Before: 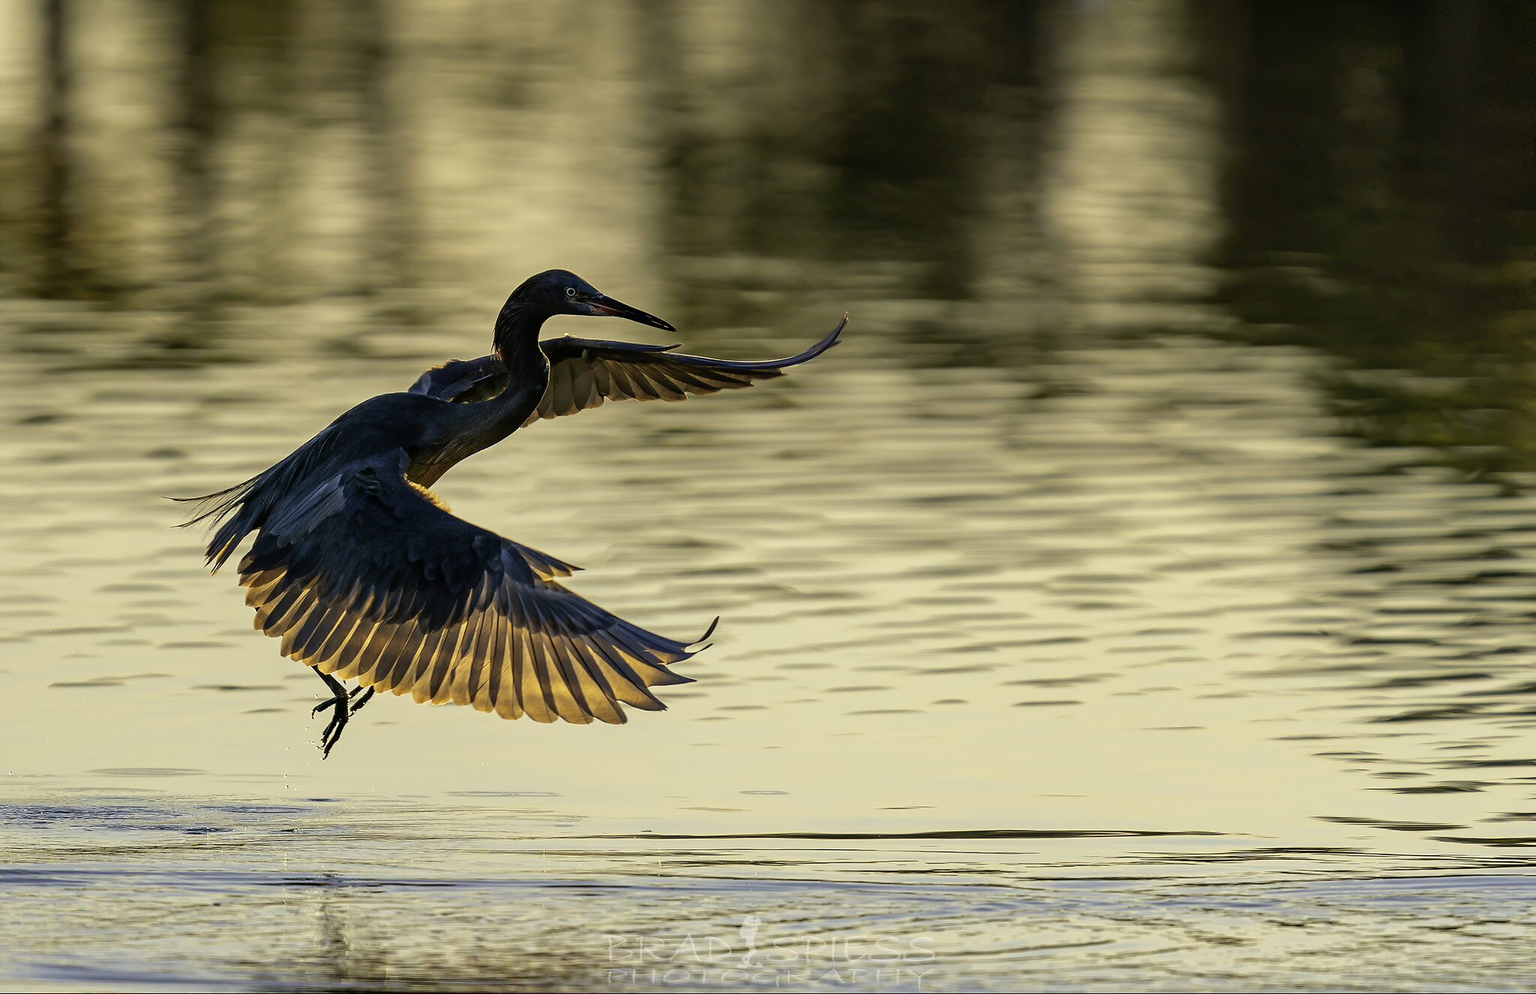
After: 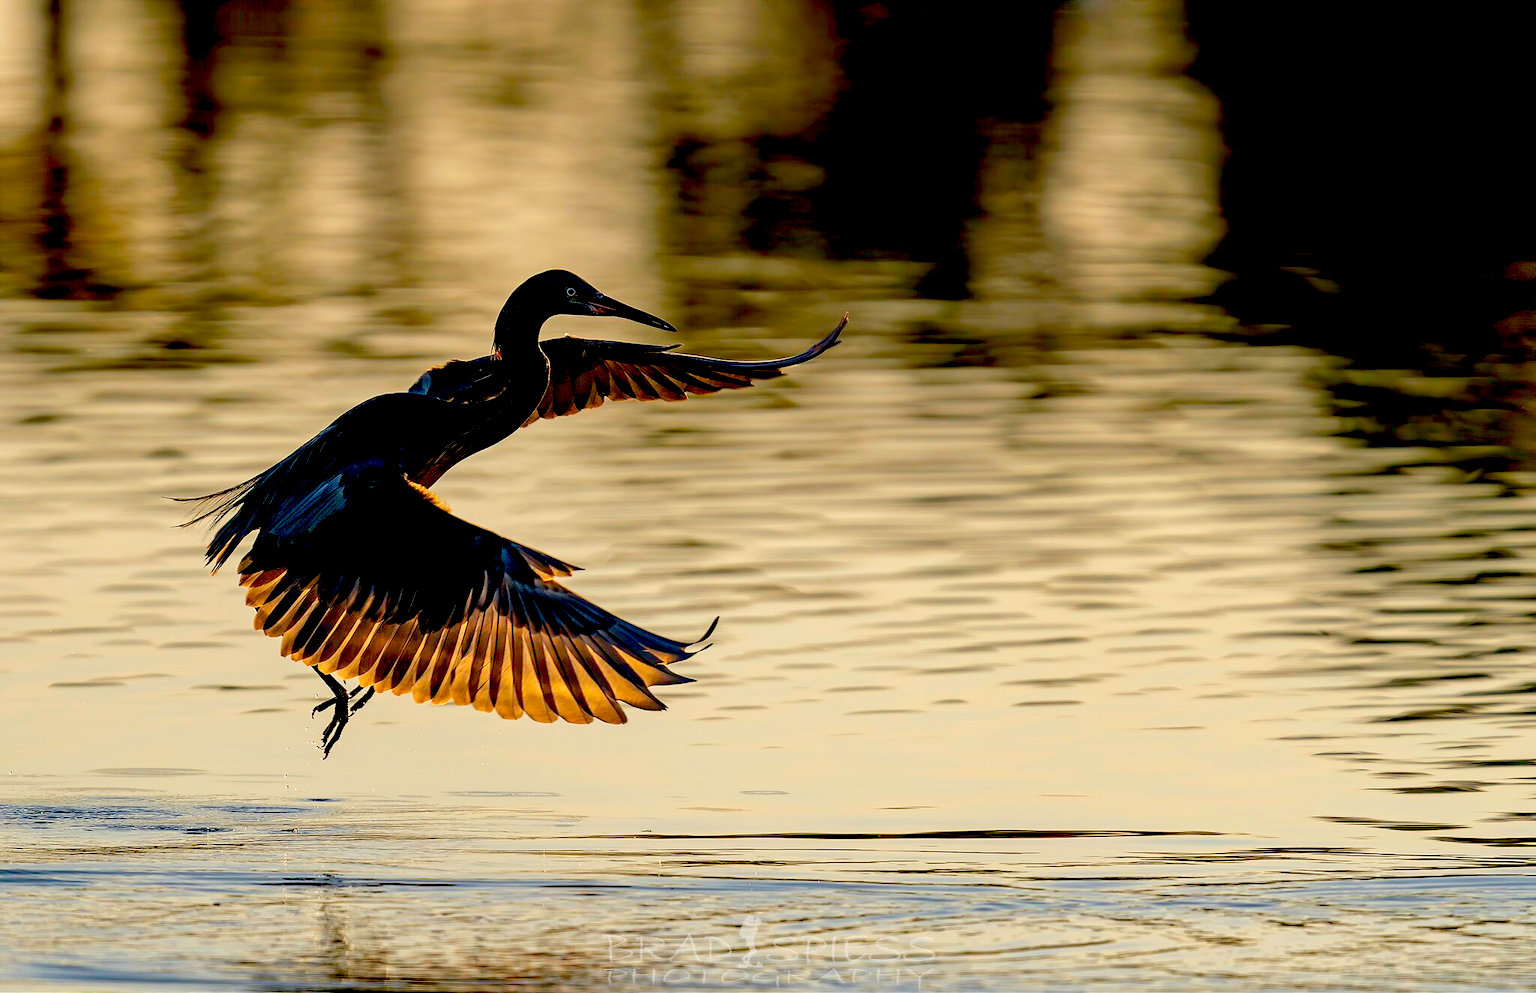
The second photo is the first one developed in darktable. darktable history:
exposure: black level correction 0.056, exposure -0.031 EV, compensate highlight preservation false
